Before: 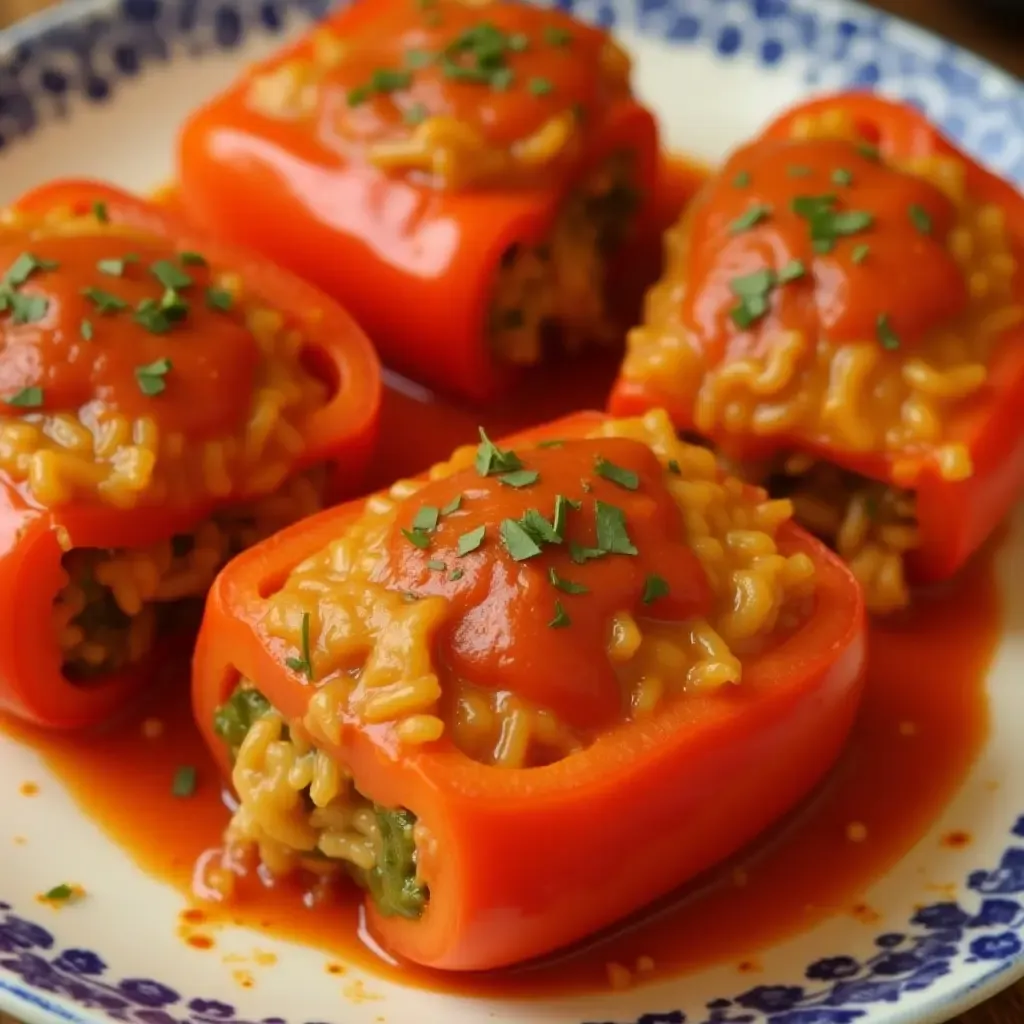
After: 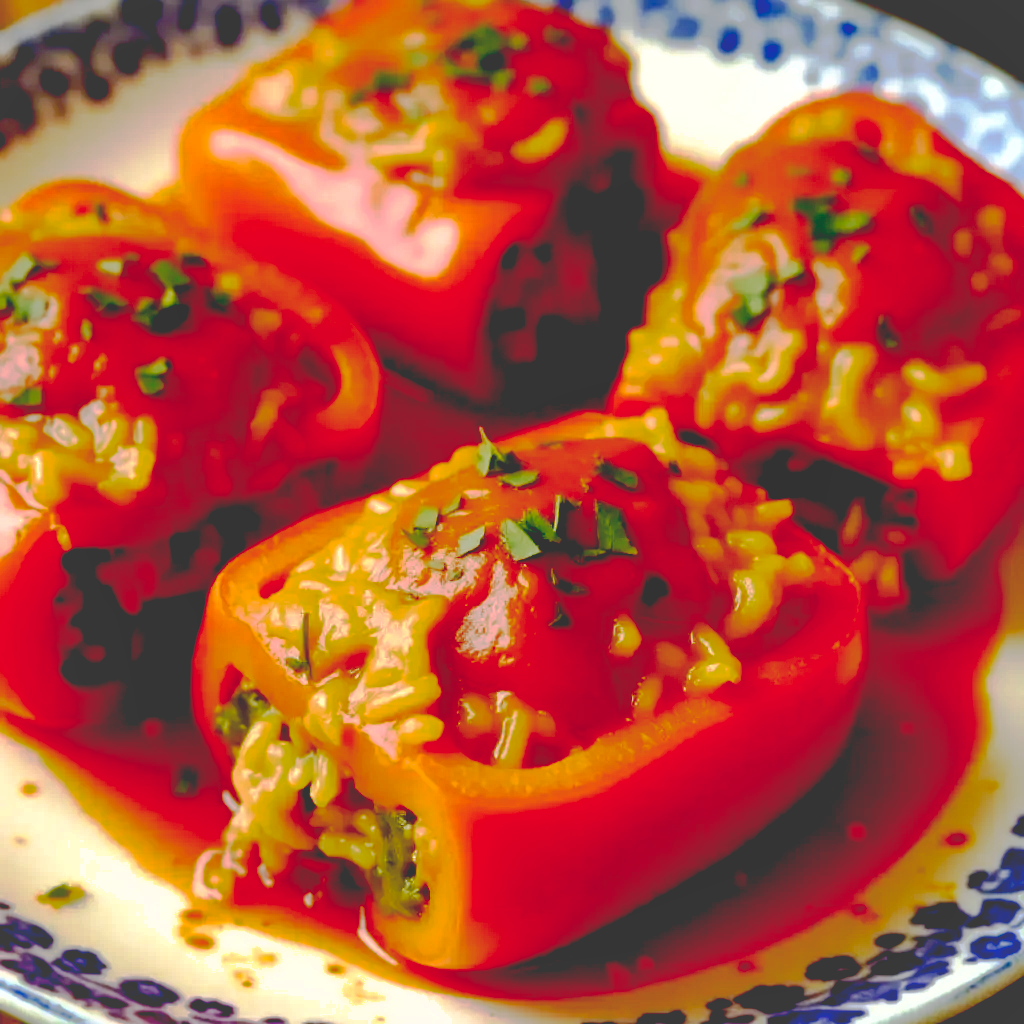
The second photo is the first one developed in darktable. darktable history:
shadows and highlights: on, module defaults
base curve: curves: ch0 [(0.065, 0.026) (0.236, 0.358) (0.53, 0.546) (0.777, 0.841) (0.924, 0.992)], preserve colors none
tone equalizer: -8 EV 0.001 EV, -7 EV -0.002 EV, -6 EV 0.003 EV, -5 EV -0.035 EV, -4 EV -0.129 EV, -3 EV -0.161 EV, -2 EV 0.245 EV, -1 EV 0.71 EV, +0 EV 0.483 EV, edges refinement/feathering 500, mask exposure compensation -1.57 EV, preserve details no
